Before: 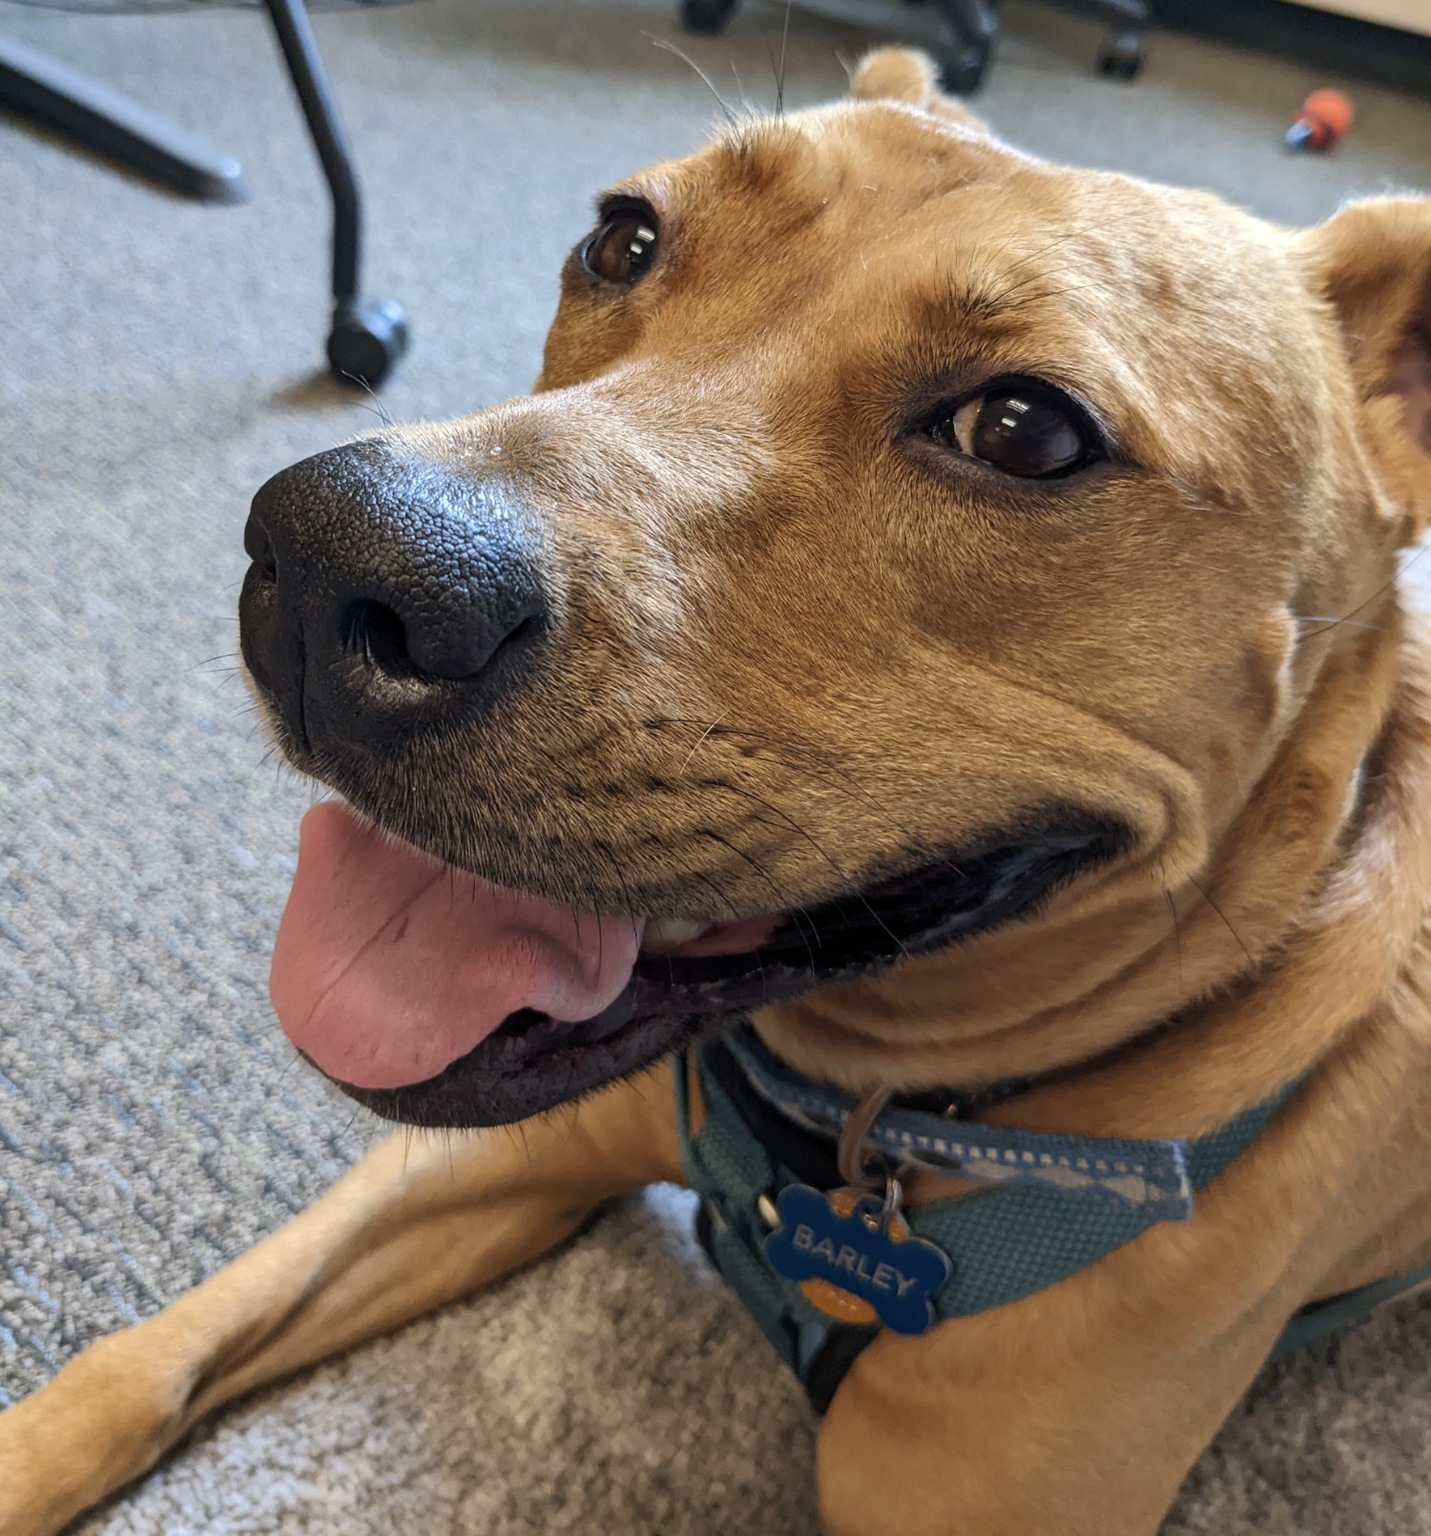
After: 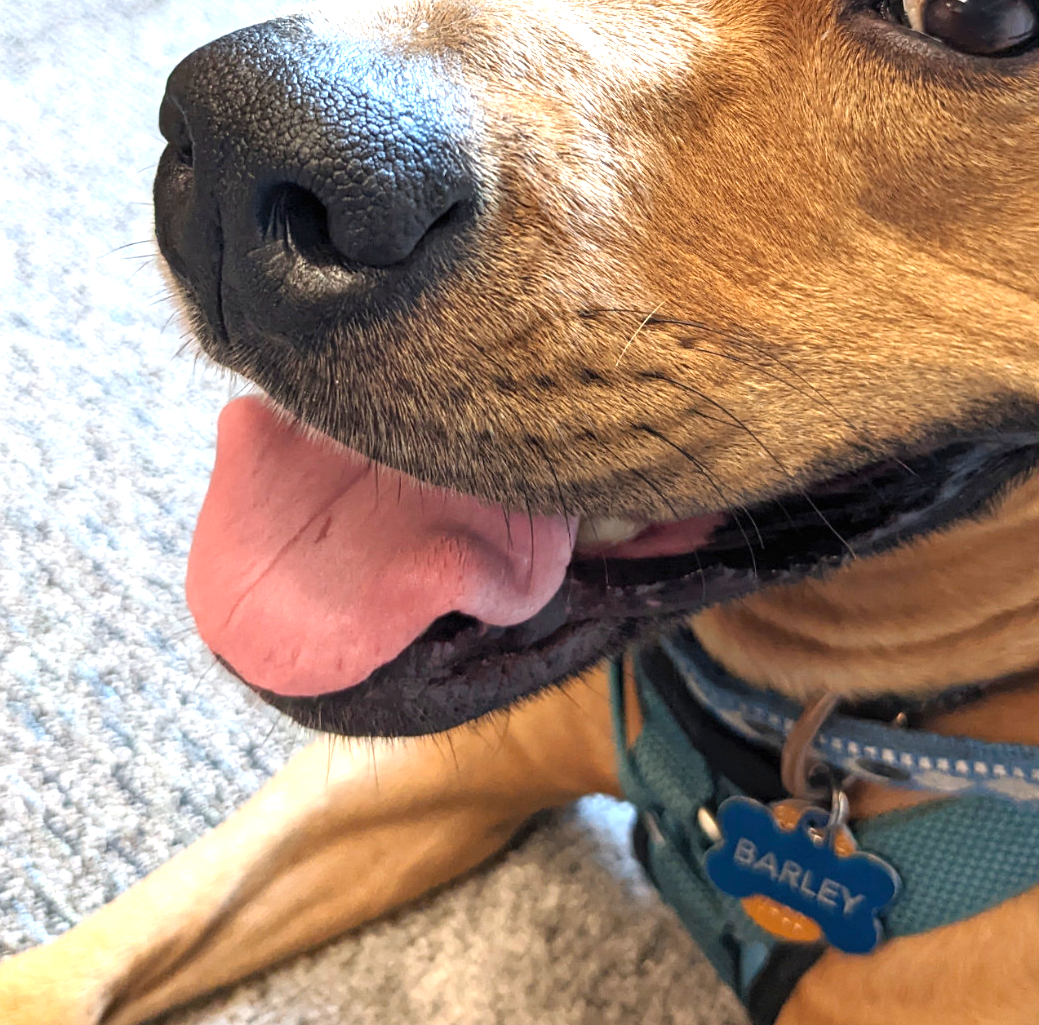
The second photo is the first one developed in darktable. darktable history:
crop: left 6.488%, top 27.668%, right 24.183%, bottom 8.656%
exposure: black level correction 0, exposure 1.1 EV, compensate exposure bias true, compensate highlight preservation false
